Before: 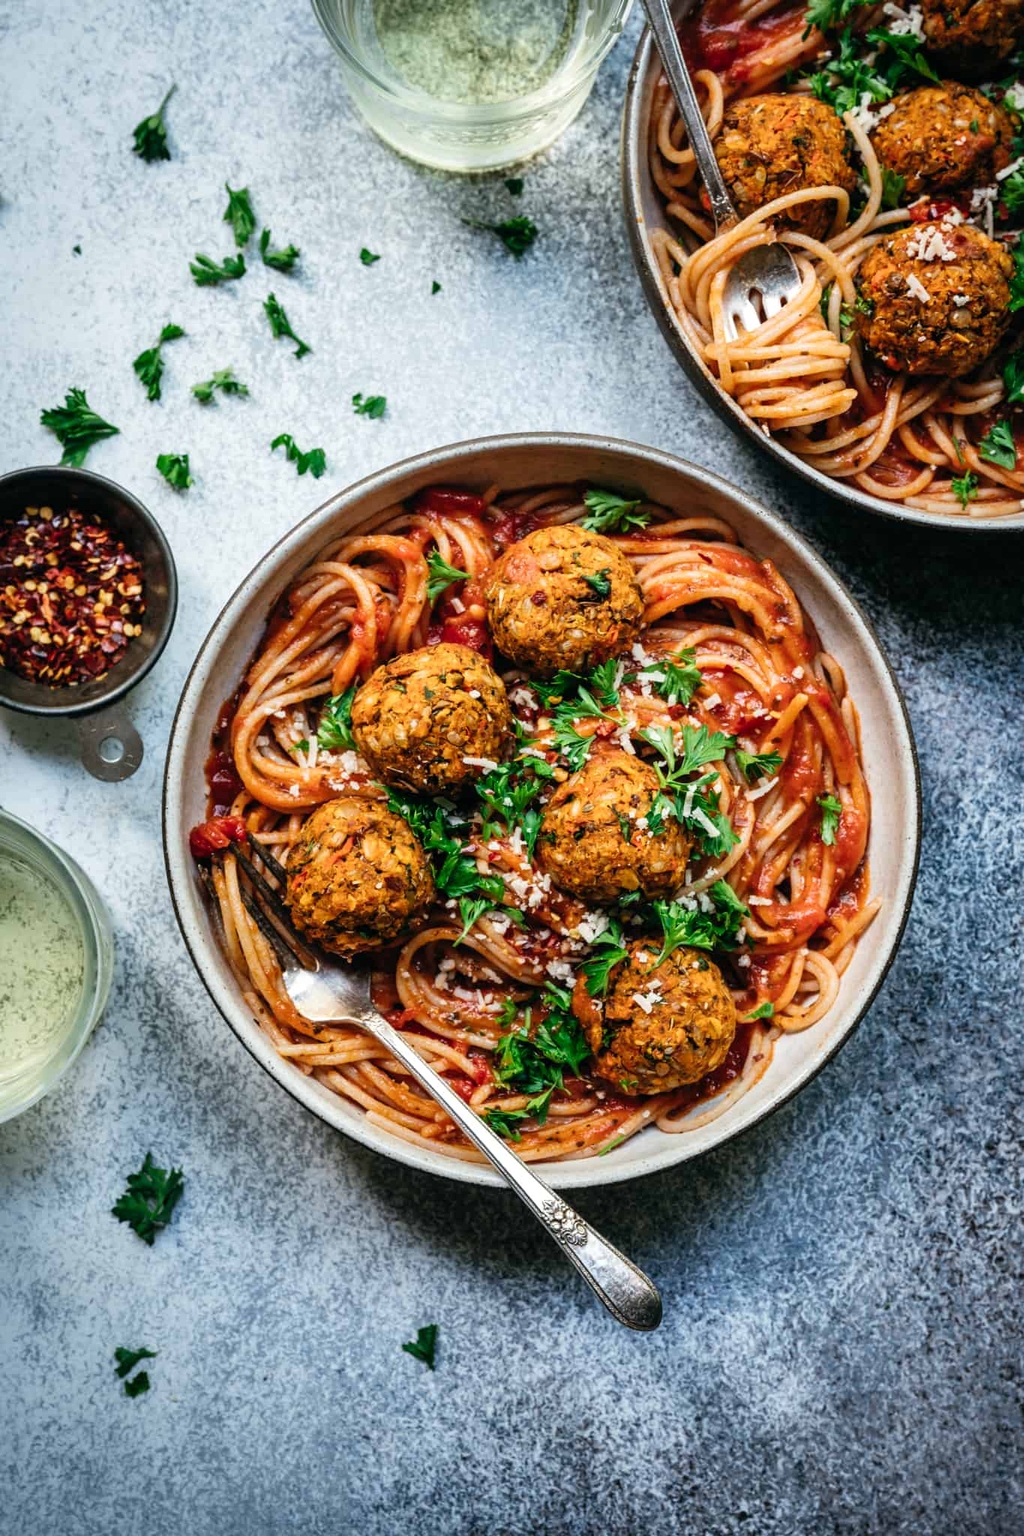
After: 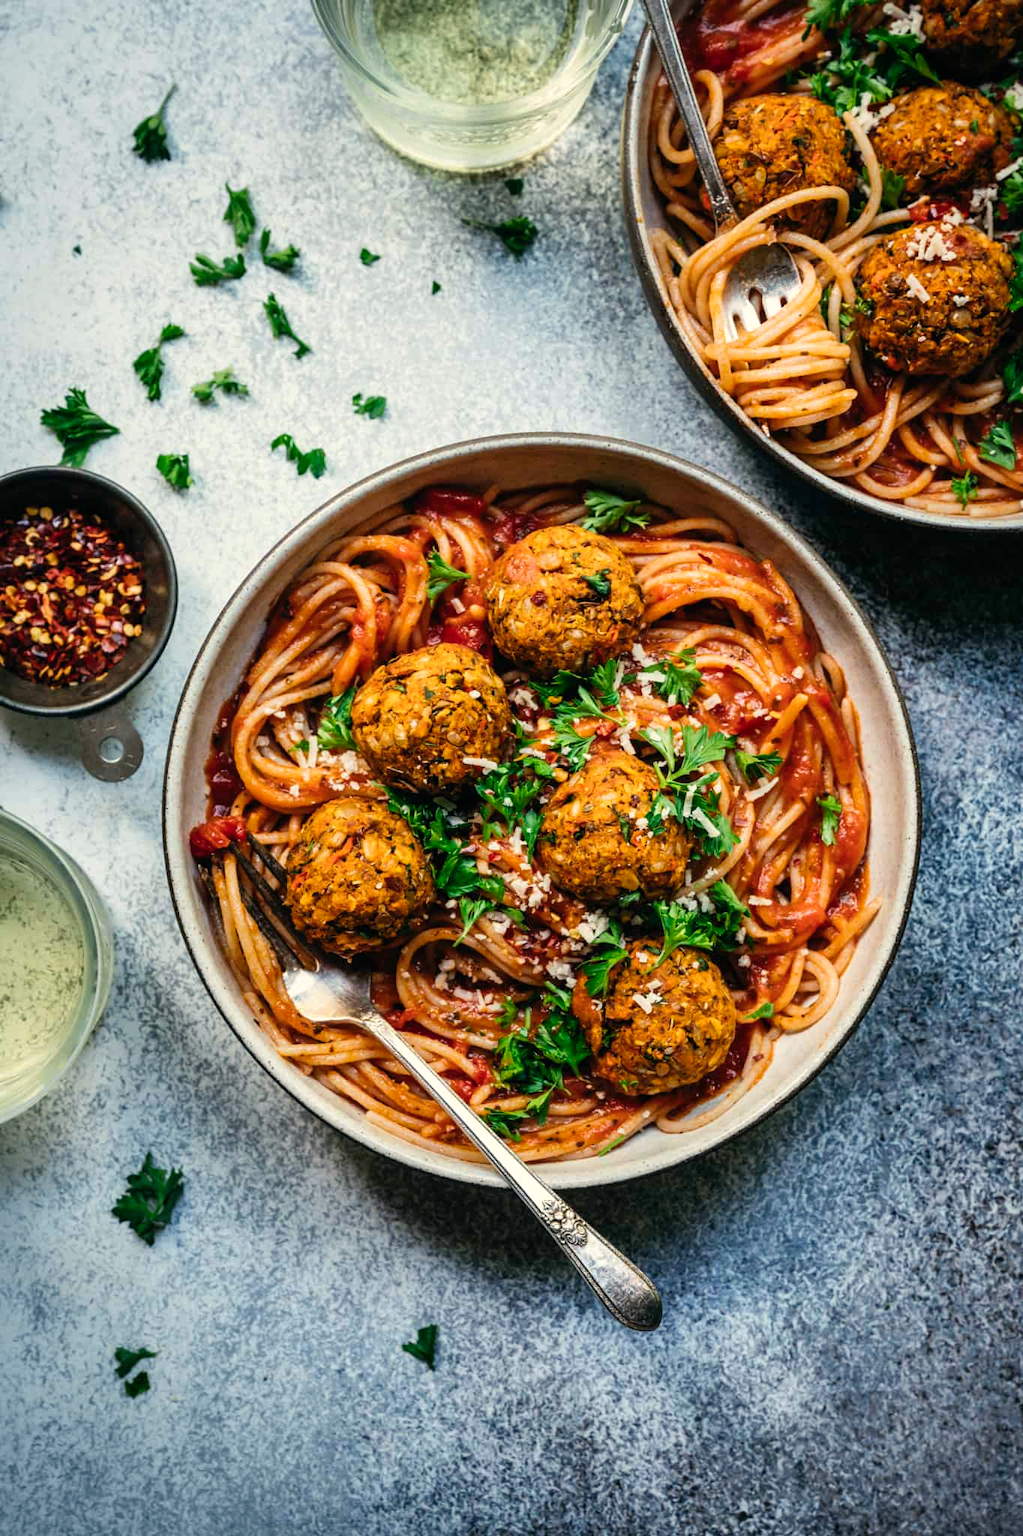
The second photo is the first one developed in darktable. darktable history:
color balance rgb: shadows lift › luminance -9.019%, highlights gain › chroma 3.028%, highlights gain › hue 77.86°, perceptual saturation grading › global saturation 0.394%, global vibrance 23.566%
